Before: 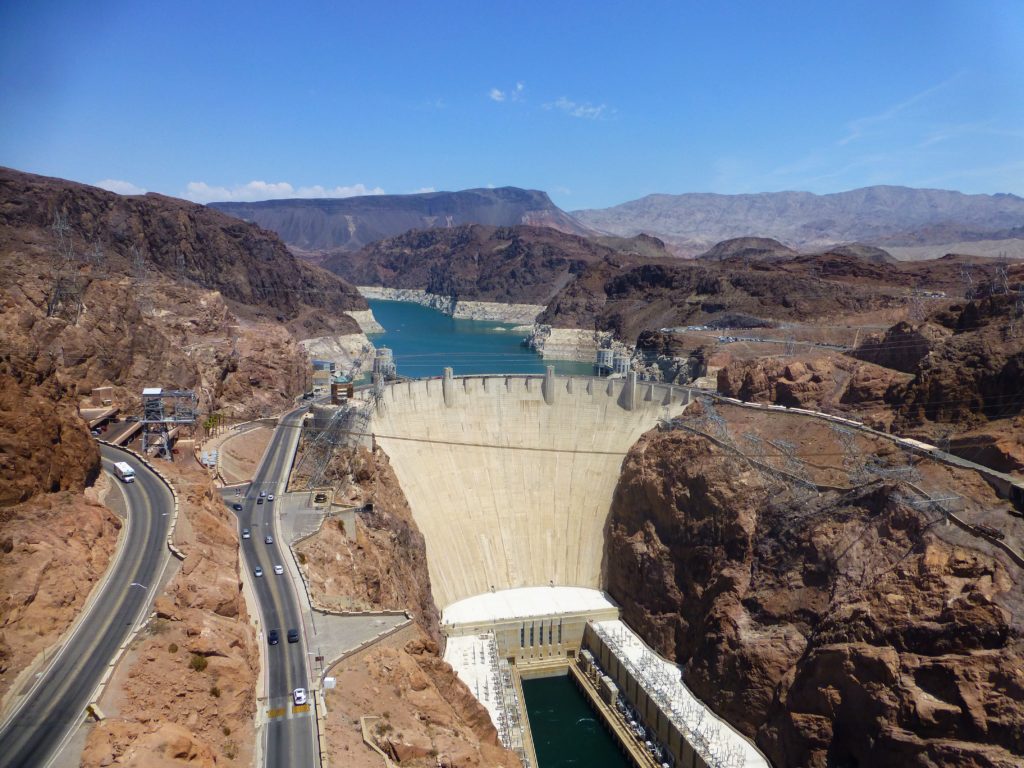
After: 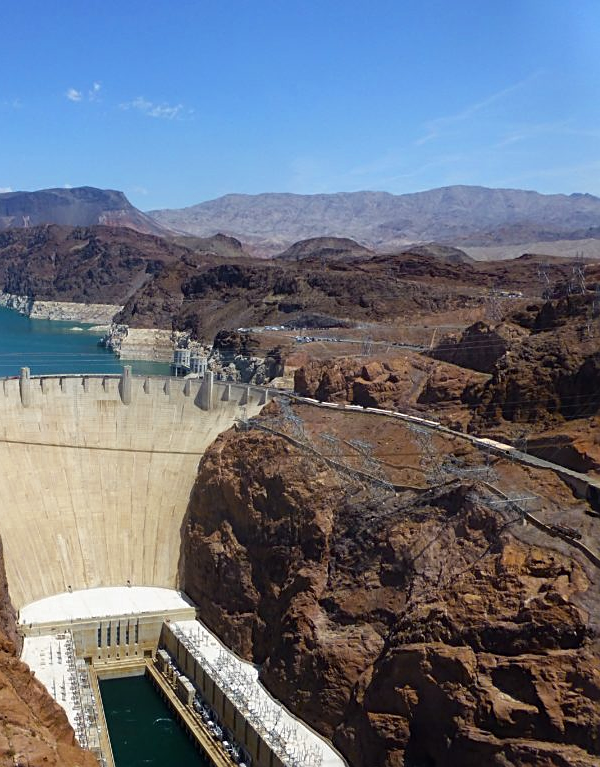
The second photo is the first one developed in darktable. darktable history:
color zones: curves: ch0 [(0.11, 0.396) (0.195, 0.36) (0.25, 0.5) (0.303, 0.412) (0.357, 0.544) (0.75, 0.5) (0.967, 0.328)]; ch1 [(0, 0.468) (0.112, 0.512) (0.202, 0.6) (0.25, 0.5) (0.307, 0.352) (0.357, 0.544) (0.75, 0.5) (0.963, 0.524)]
crop: left 41.402%
sharpen: on, module defaults
